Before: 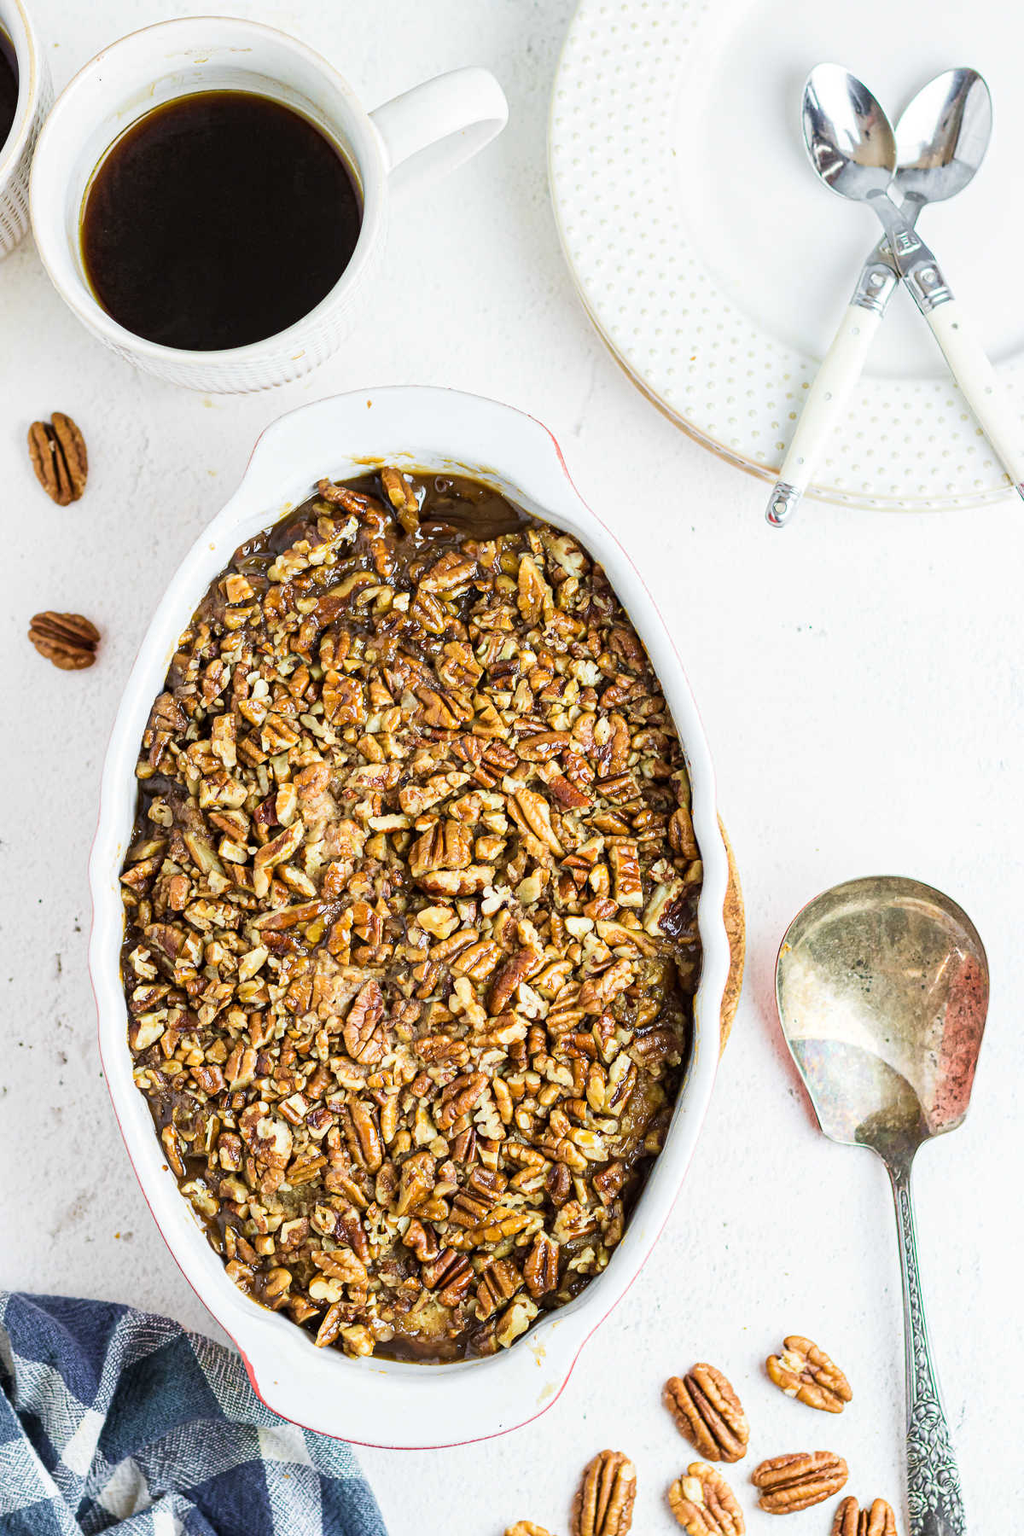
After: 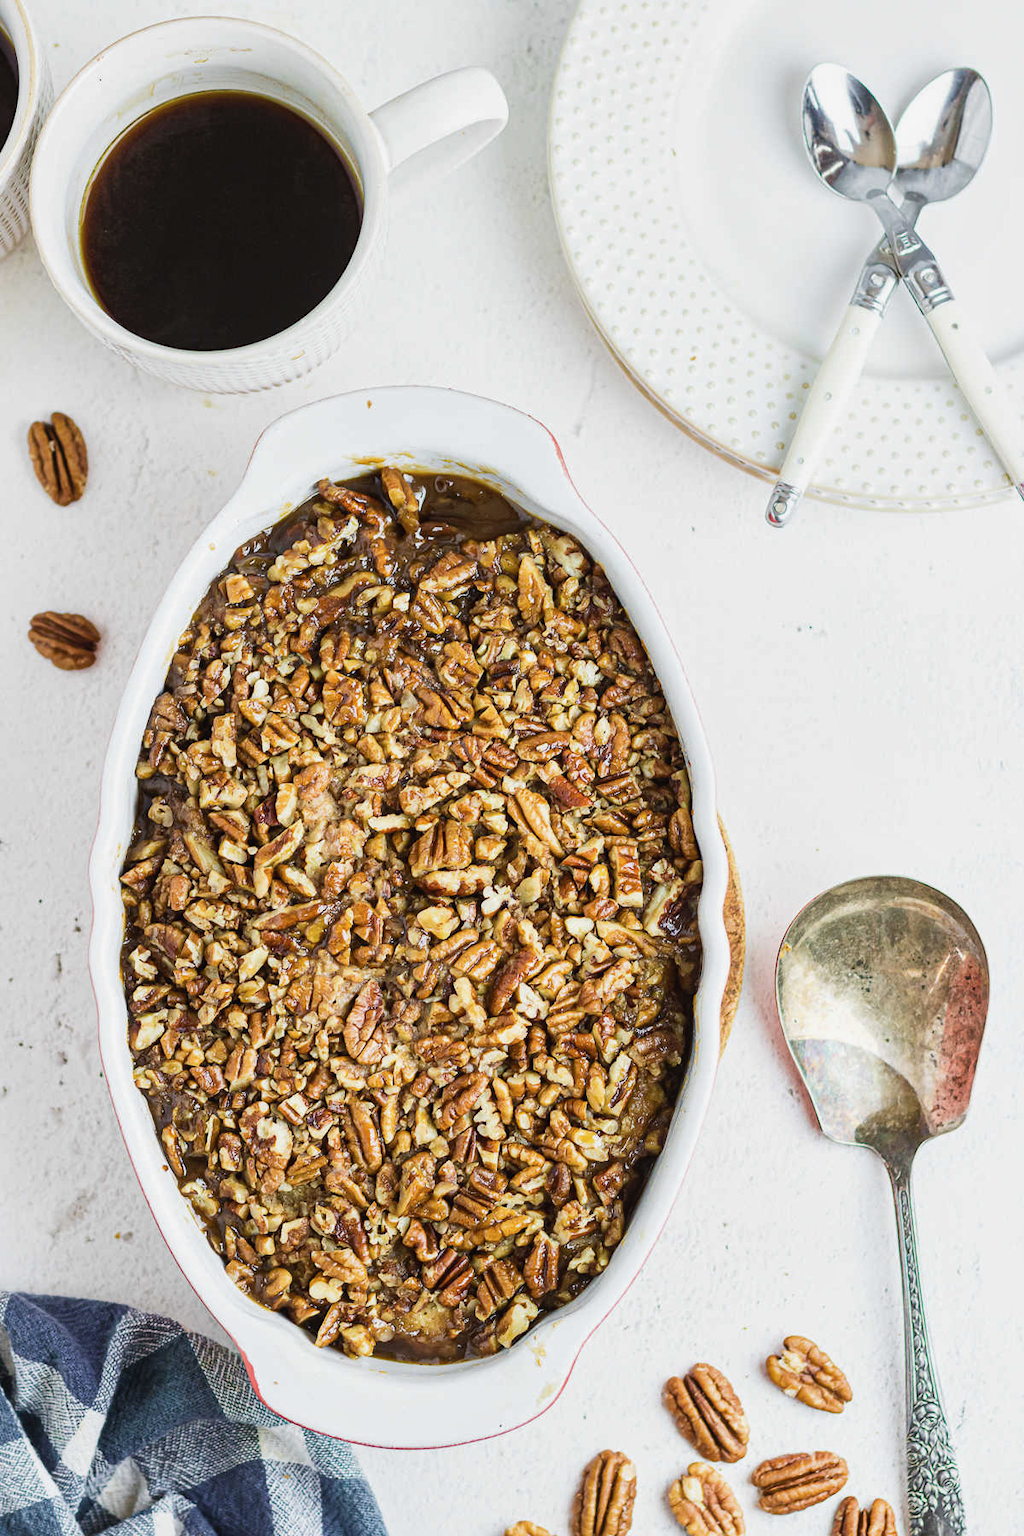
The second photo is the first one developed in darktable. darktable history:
local contrast: mode bilateral grid, contrast 19, coarseness 49, detail 119%, midtone range 0.2
contrast brightness saturation: contrast -0.09, brightness -0.035, saturation -0.107
